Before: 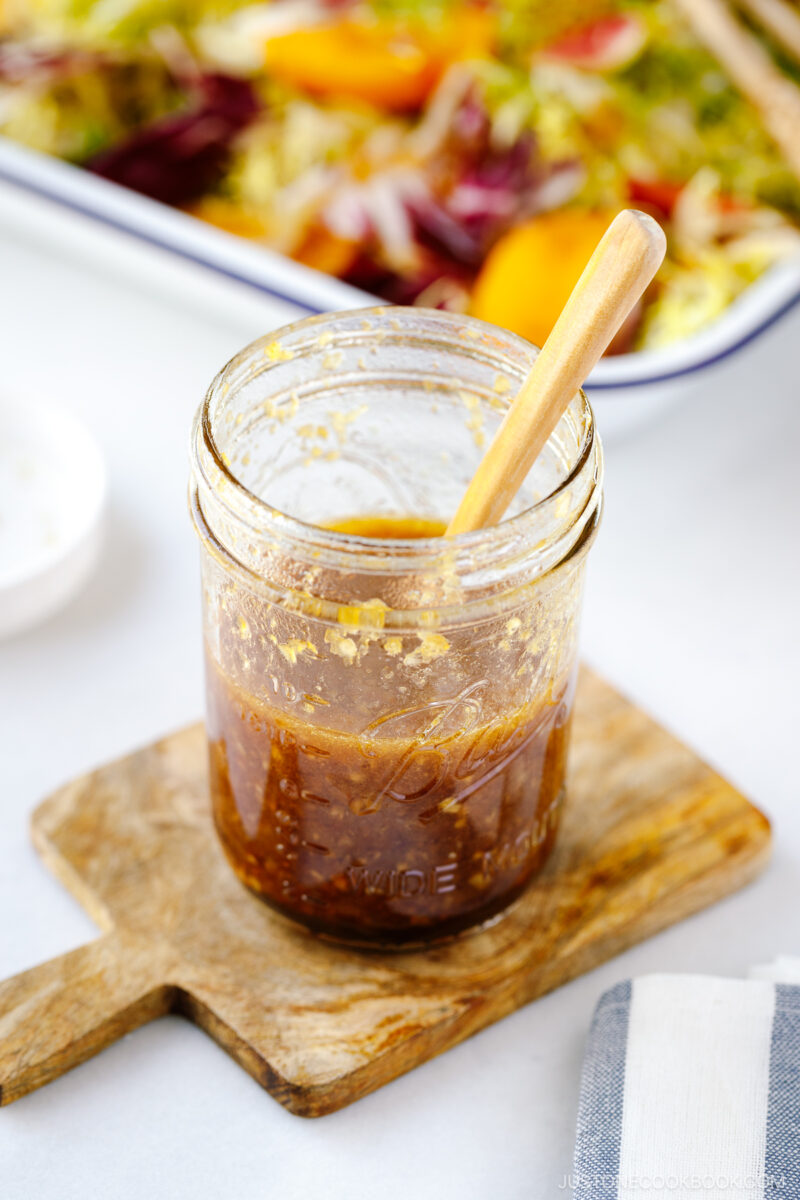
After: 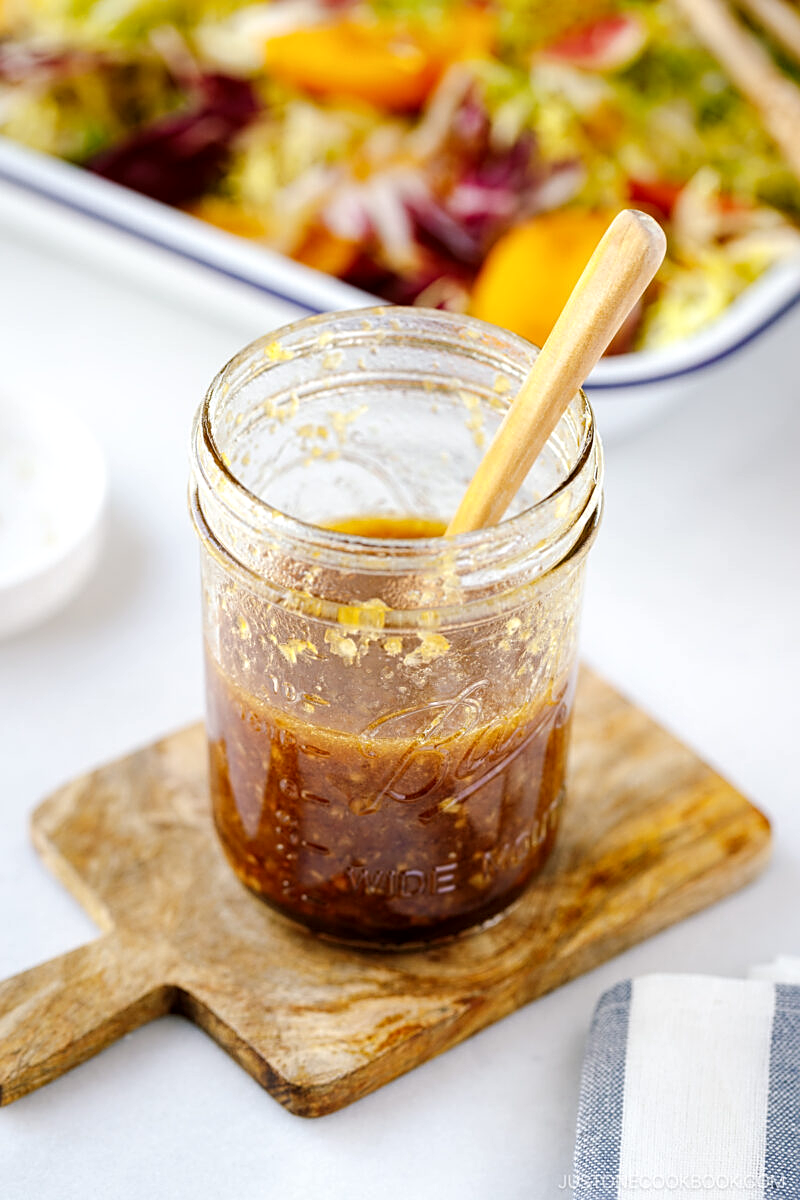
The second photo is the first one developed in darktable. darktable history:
sharpen: on, module defaults
local contrast: highlights 100%, shadows 101%, detail 119%, midtone range 0.2
